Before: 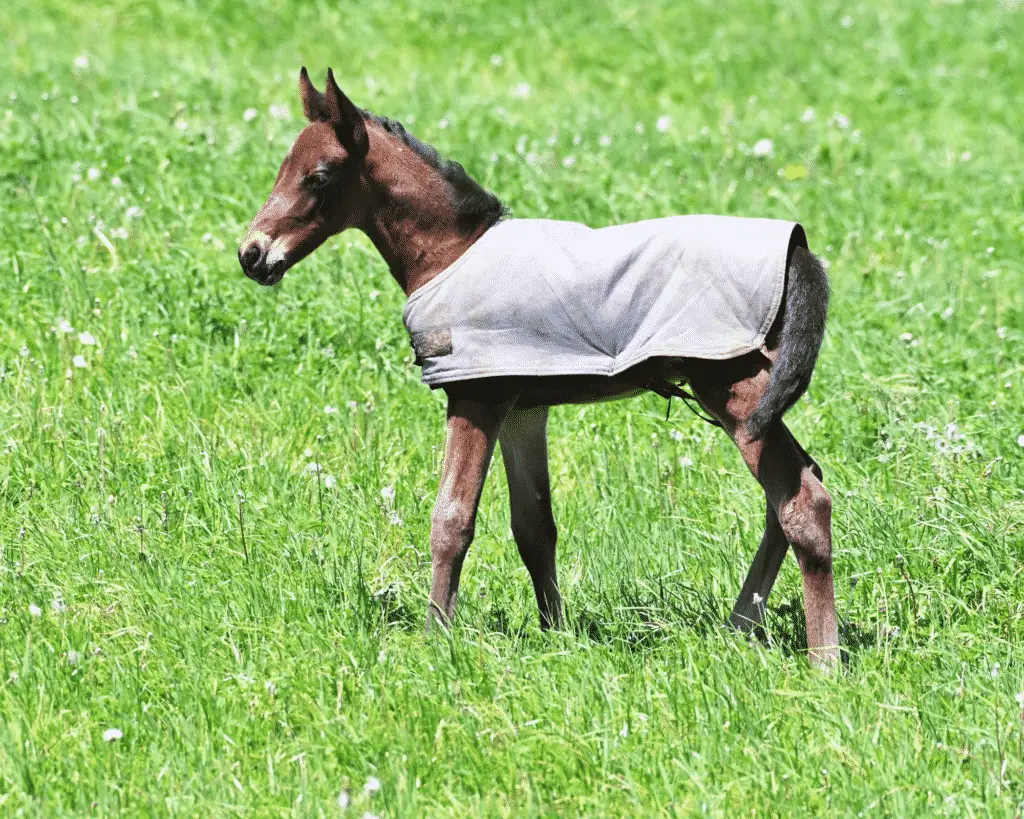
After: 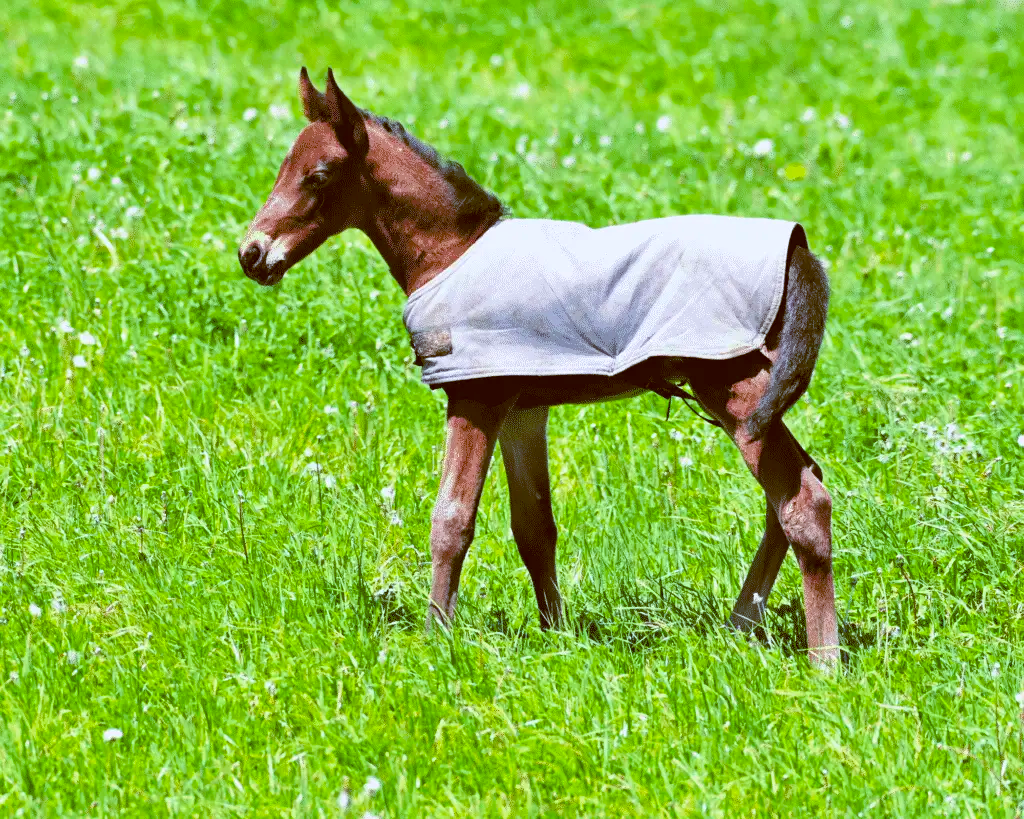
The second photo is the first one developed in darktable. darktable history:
color balance rgb: linear chroma grading › global chroma 15%, perceptual saturation grading › global saturation 30%
color balance: lift [1, 1.015, 1.004, 0.985], gamma [1, 0.958, 0.971, 1.042], gain [1, 0.956, 0.977, 1.044]
